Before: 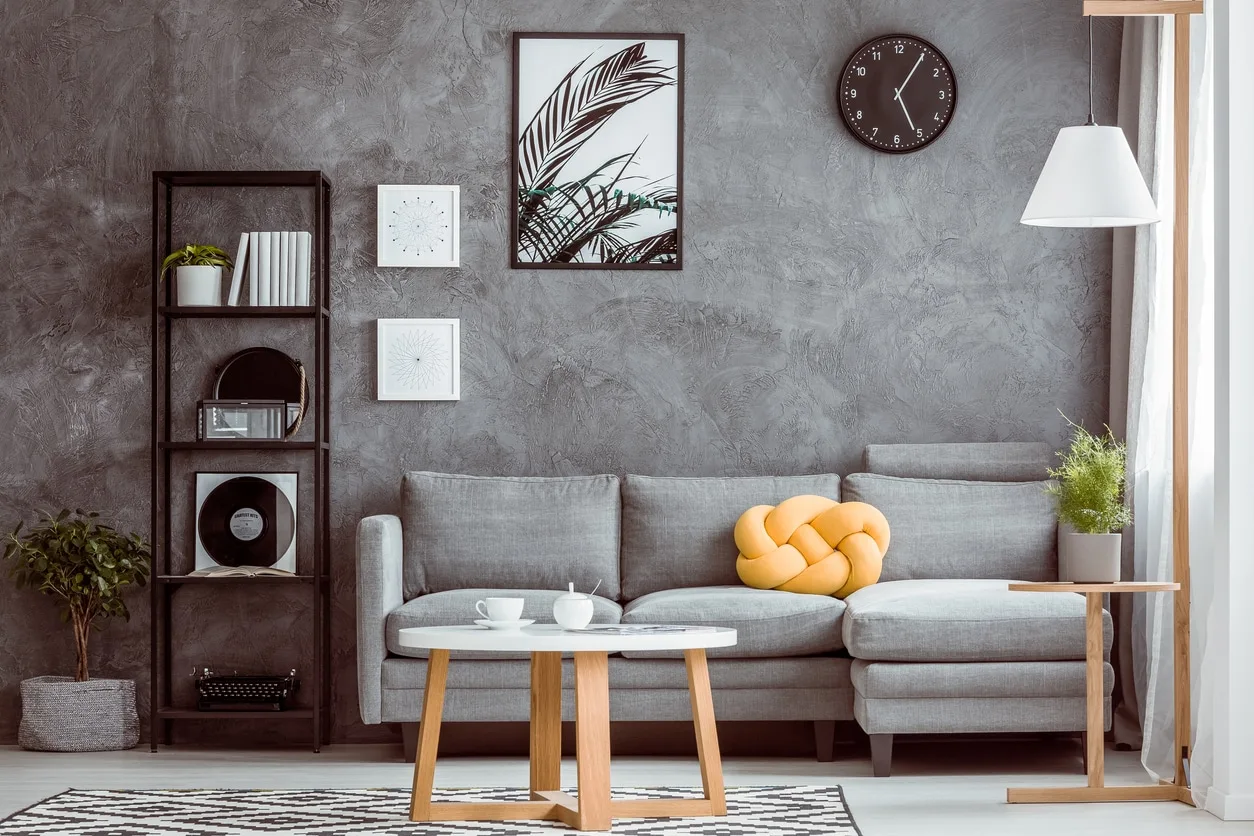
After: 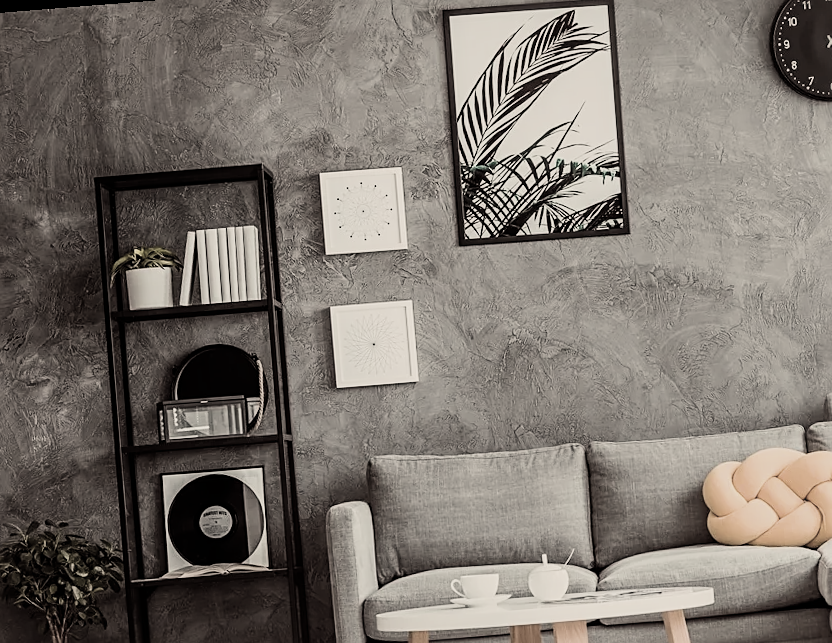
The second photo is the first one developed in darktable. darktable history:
color zones: curves: ch1 [(0.238, 0.163) (0.476, 0.2) (0.733, 0.322) (0.848, 0.134)]
crop: right 28.885%, bottom 16.626%
sharpen: on, module defaults
contrast brightness saturation: saturation 0.18
white balance: red 1.123, blue 0.83
rotate and perspective: rotation -4.57°, crop left 0.054, crop right 0.944, crop top 0.087, crop bottom 0.914
filmic rgb: black relative exposure -7.5 EV, white relative exposure 5 EV, hardness 3.31, contrast 1.3, contrast in shadows safe
